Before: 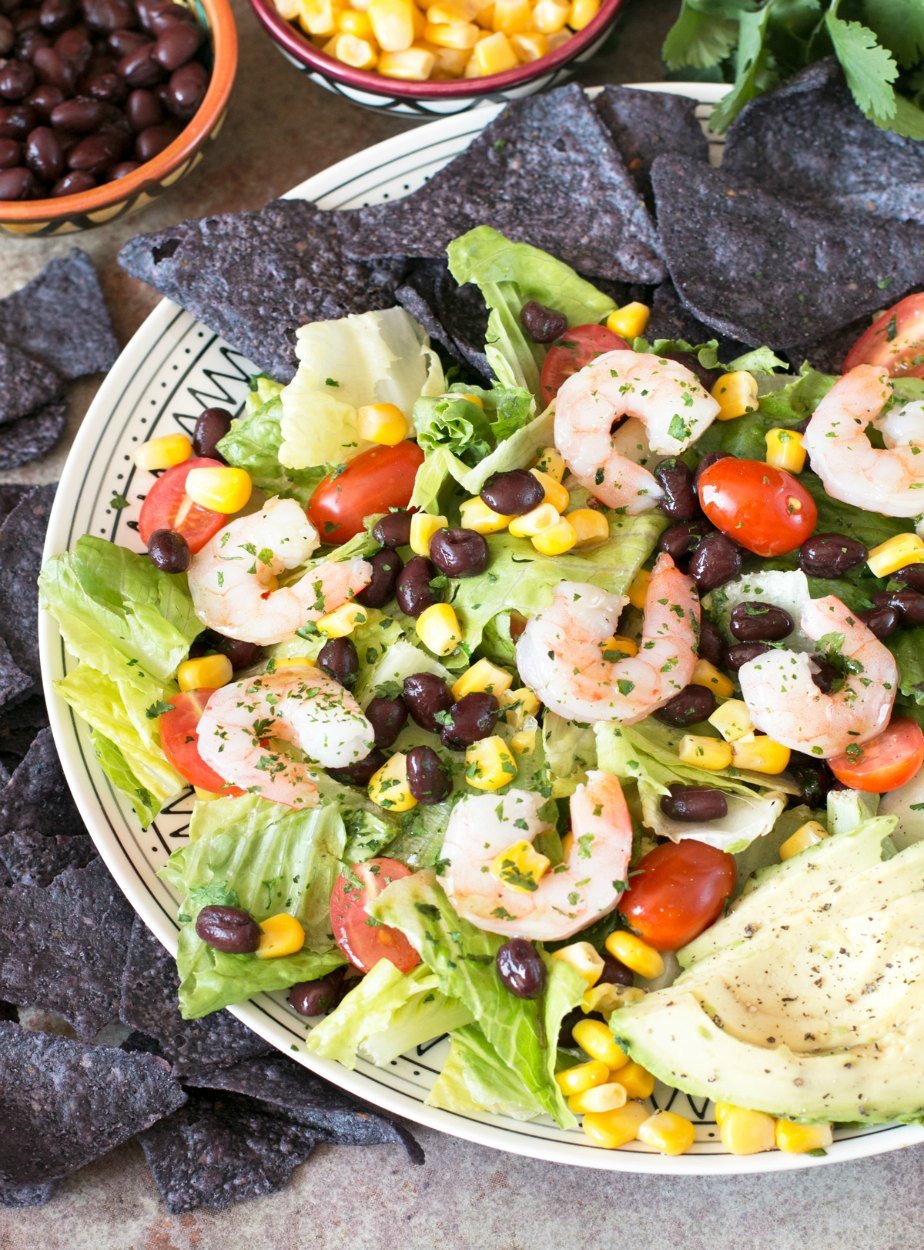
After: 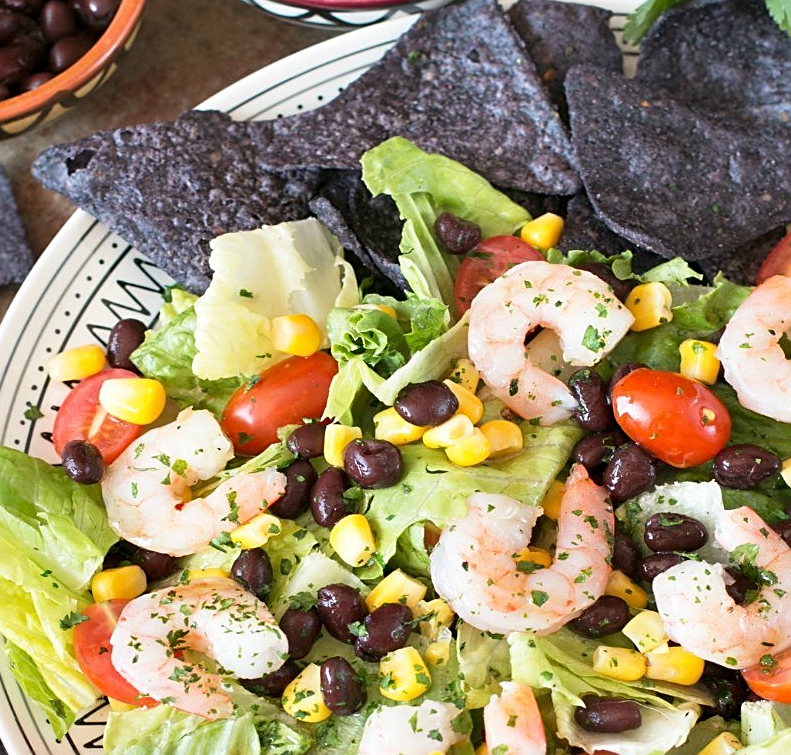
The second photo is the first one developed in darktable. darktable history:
sharpen: on, module defaults
crop and rotate: left 9.345%, top 7.22%, right 4.982%, bottom 32.331%
